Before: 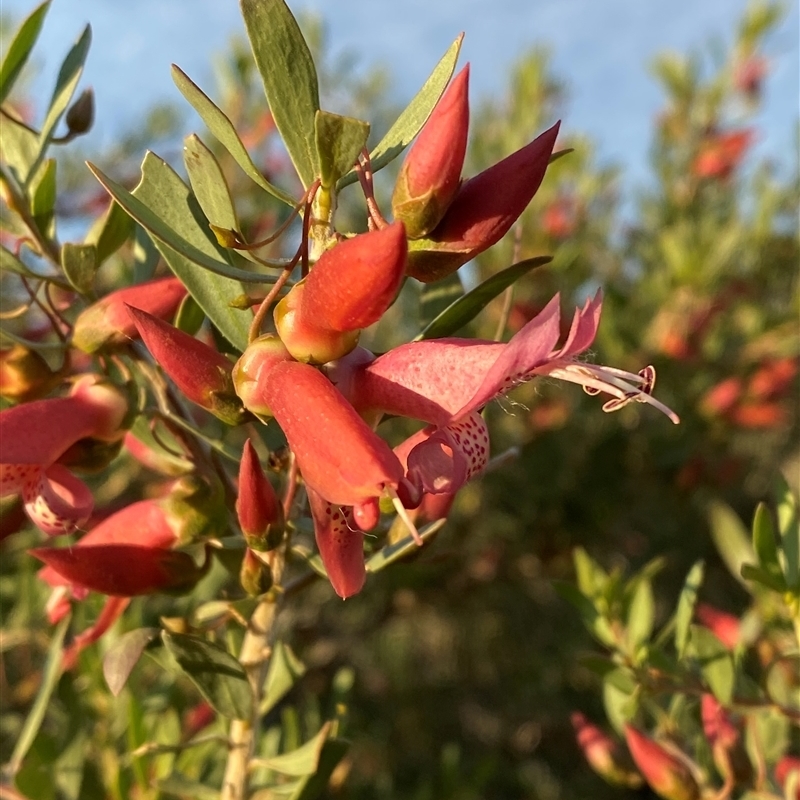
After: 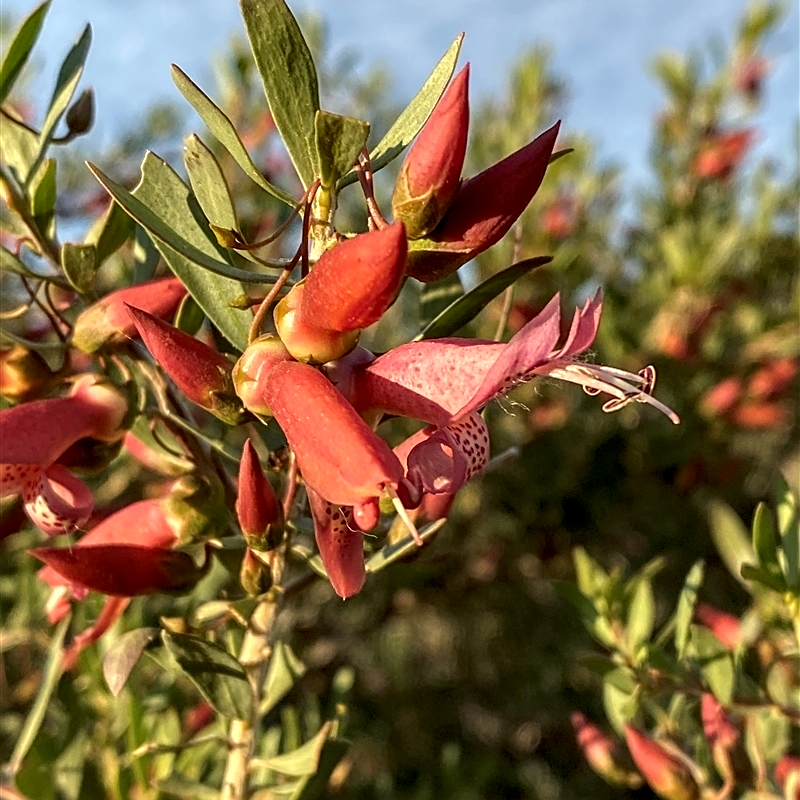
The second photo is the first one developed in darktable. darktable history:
local contrast: detail 150%
sharpen: on, module defaults
exposure: compensate exposure bias true, compensate highlight preservation false
